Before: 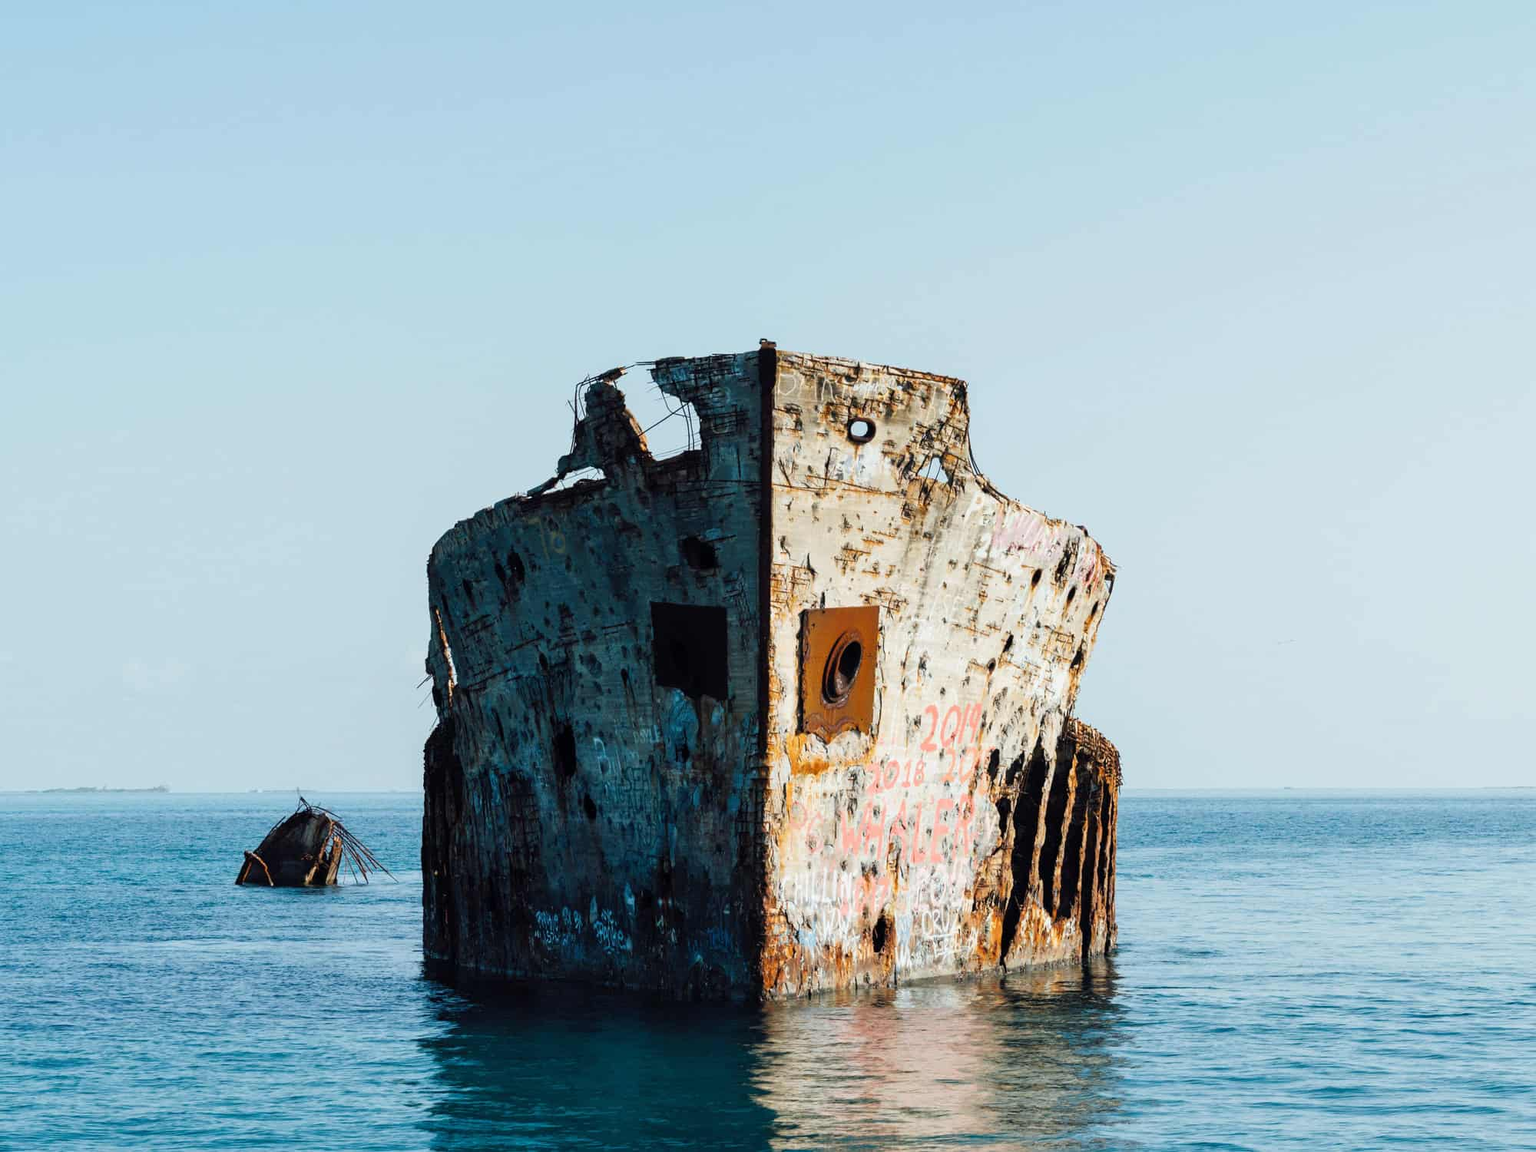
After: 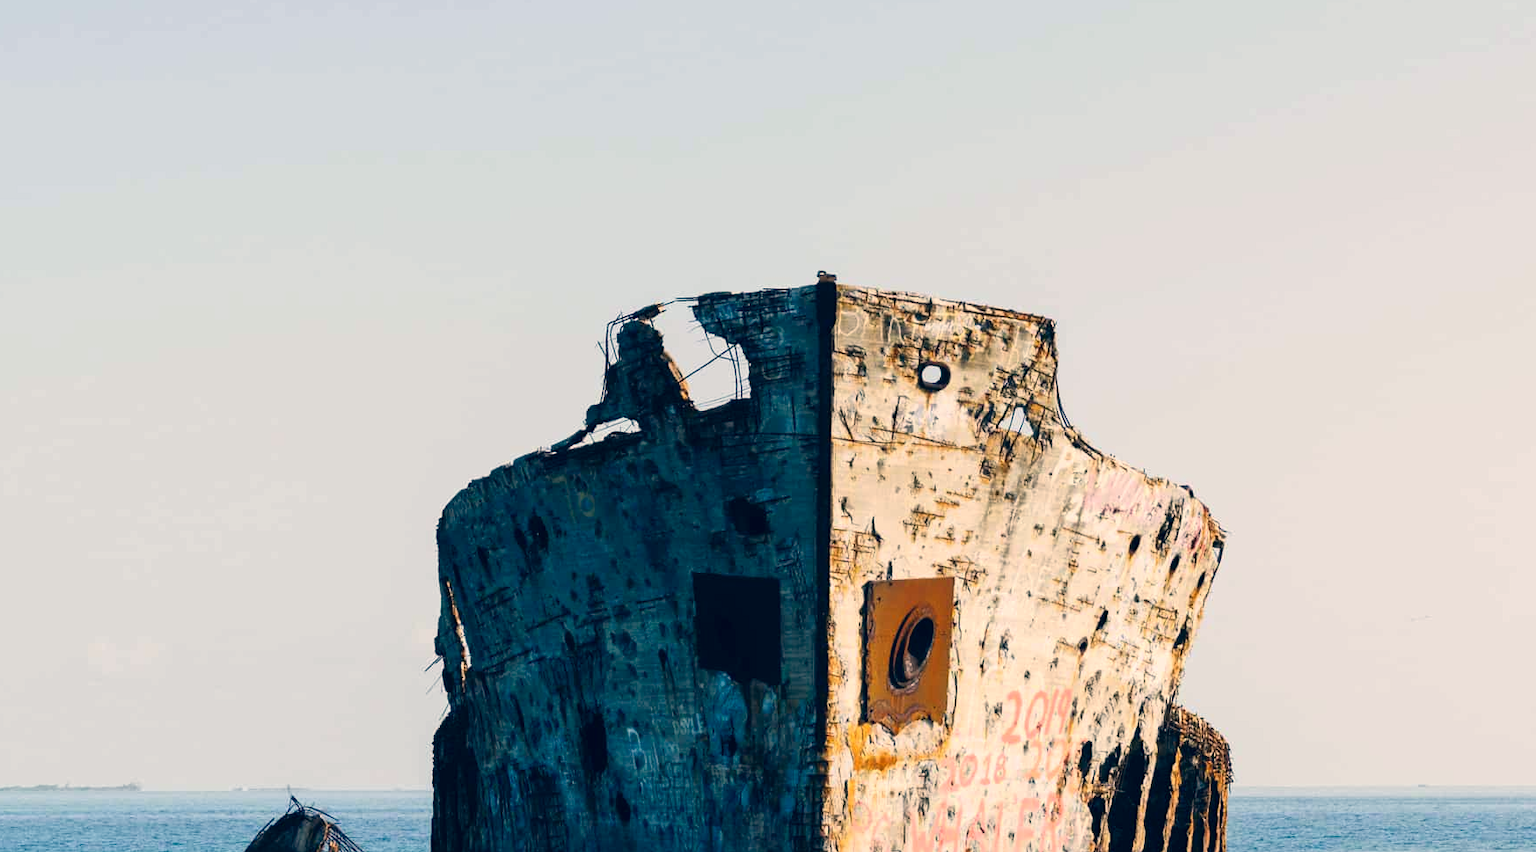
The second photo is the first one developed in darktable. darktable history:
crop: left 3%, top 8.913%, right 9.65%, bottom 26.485%
color correction: highlights a* 10.29, highlights b* 13.93, shadows a* -9.77, shadows b* -15.12
contrast brightness saturation: contrast 0.104, brightness 0.02, saturation 0.015
